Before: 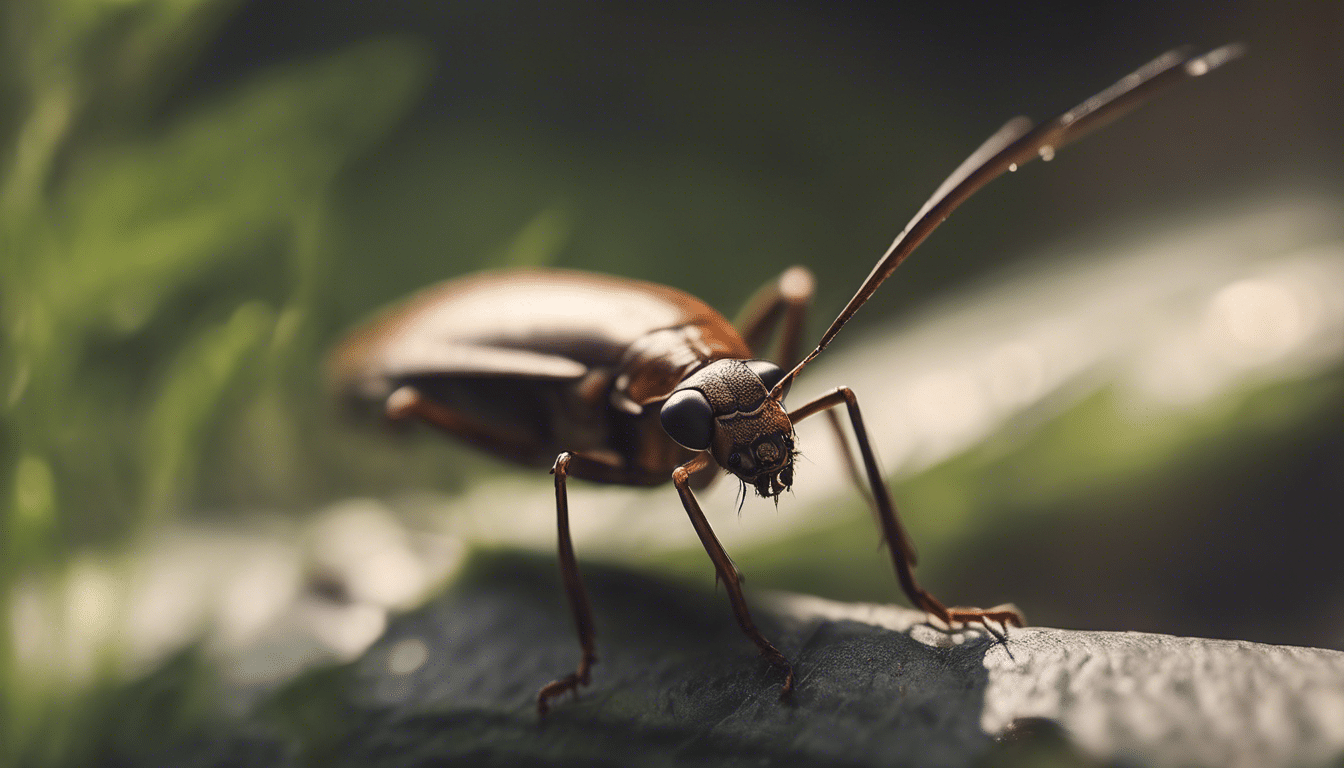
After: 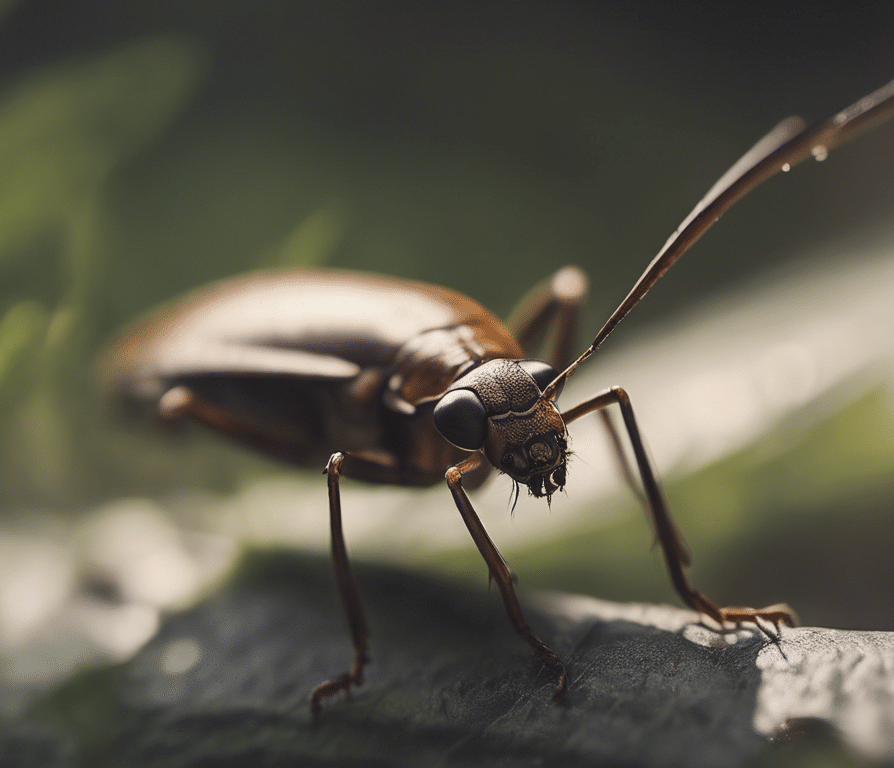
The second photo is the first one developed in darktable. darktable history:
color balance rgb: perceptual saturation grading › global saturation 30%, global vibrance 20%
crop: left 16.899%, right 16.556%
contrast brightness saturation: contrast -0.05, saturation -0.41
